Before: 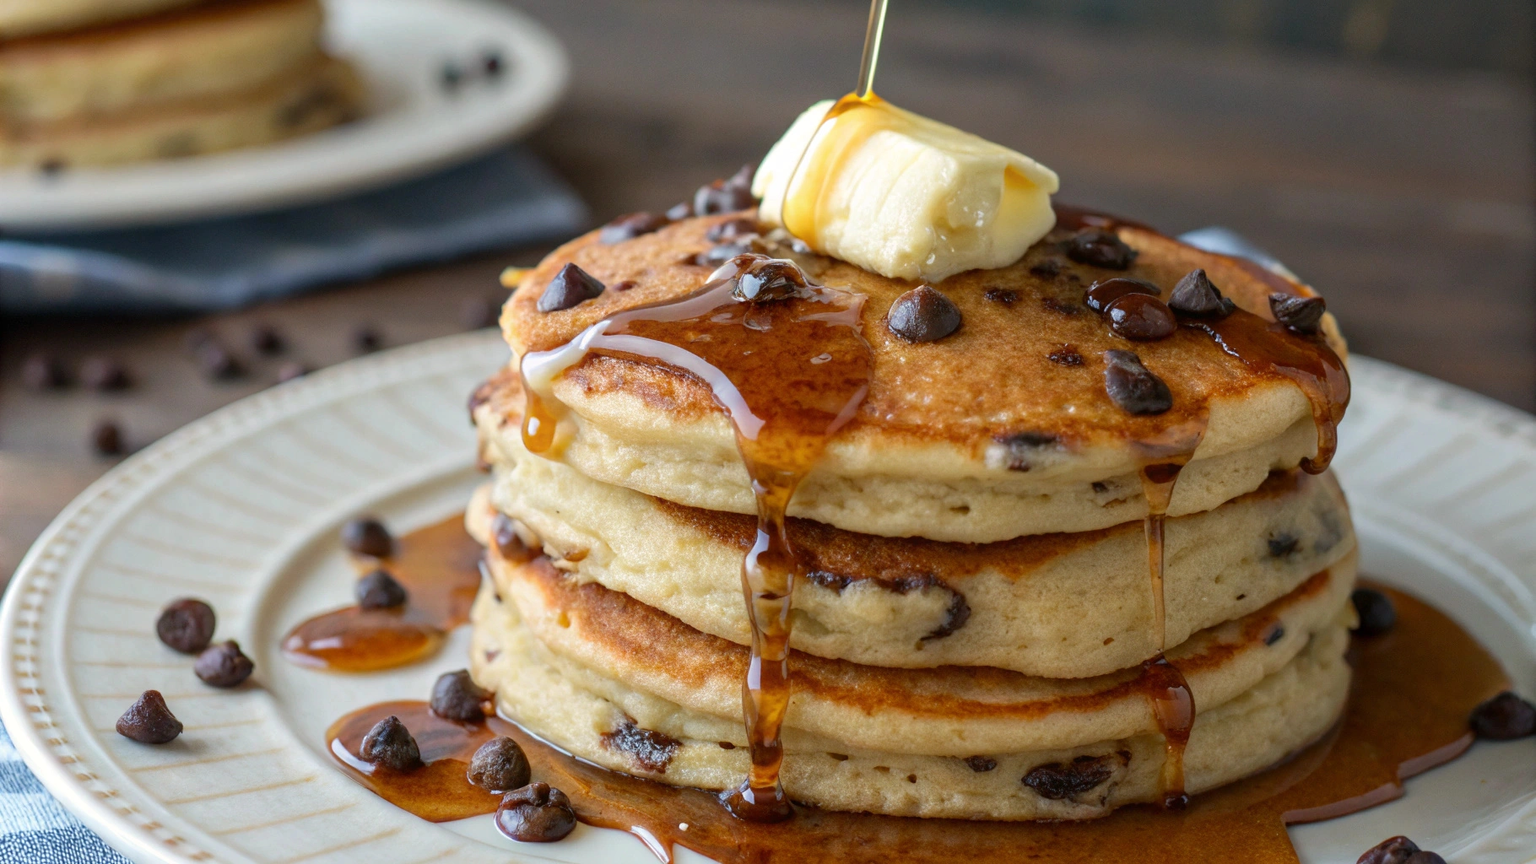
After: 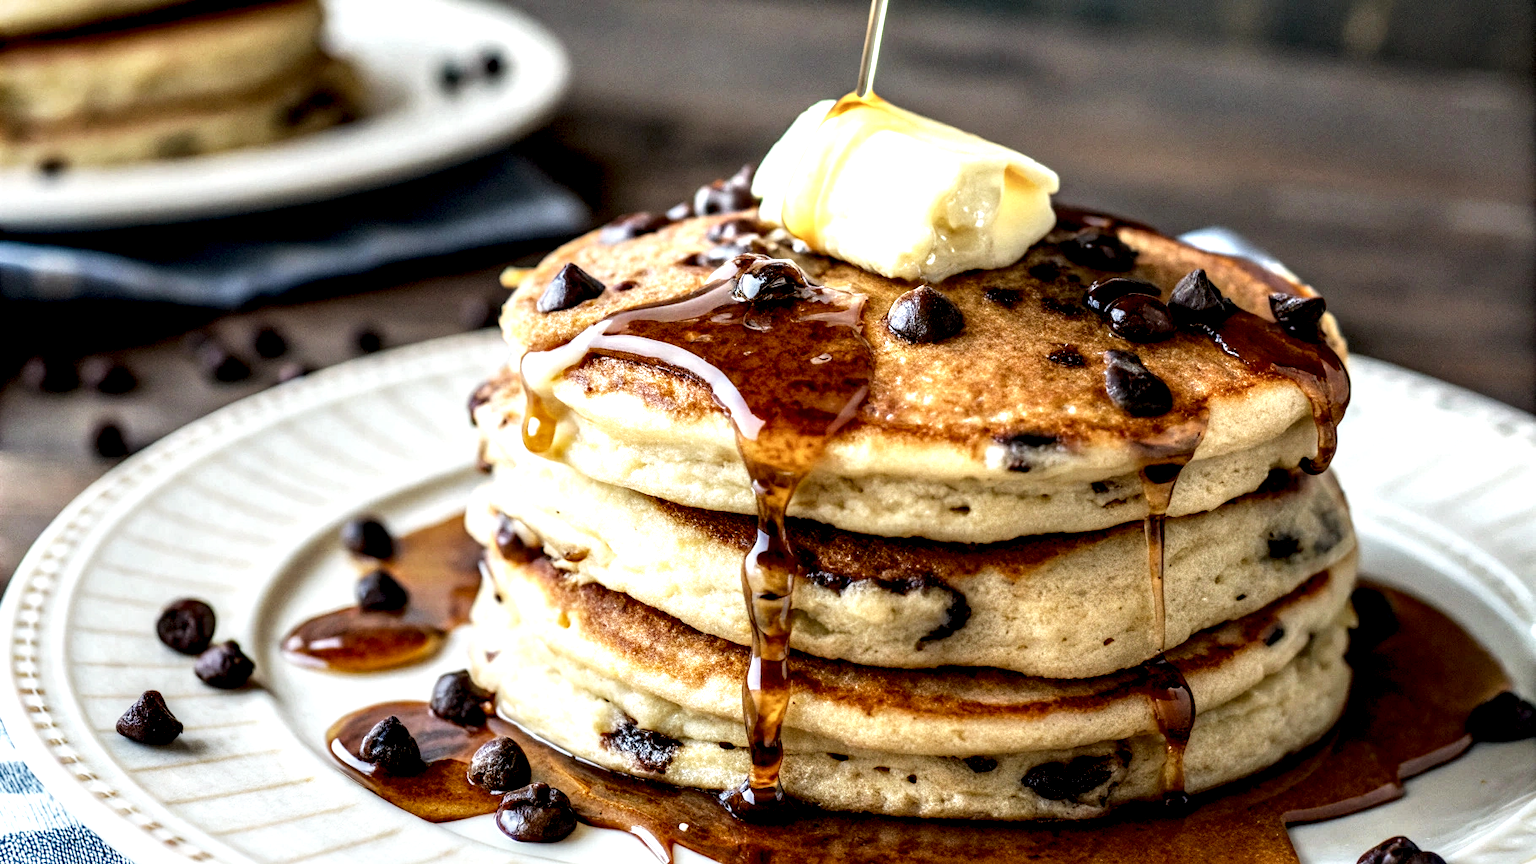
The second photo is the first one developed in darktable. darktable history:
base curve: curves: ch0 [(0, 0) (0.088, 0.125) (0.176, 0.251) (0.354, 0.501) (0.613, 0.749) (1, 0.877)], preserve colors none
shadows and highlights: shadows 4.36, highlights -17.89, soften with gaussian
local contrast: shadows 185%, detail 226%
